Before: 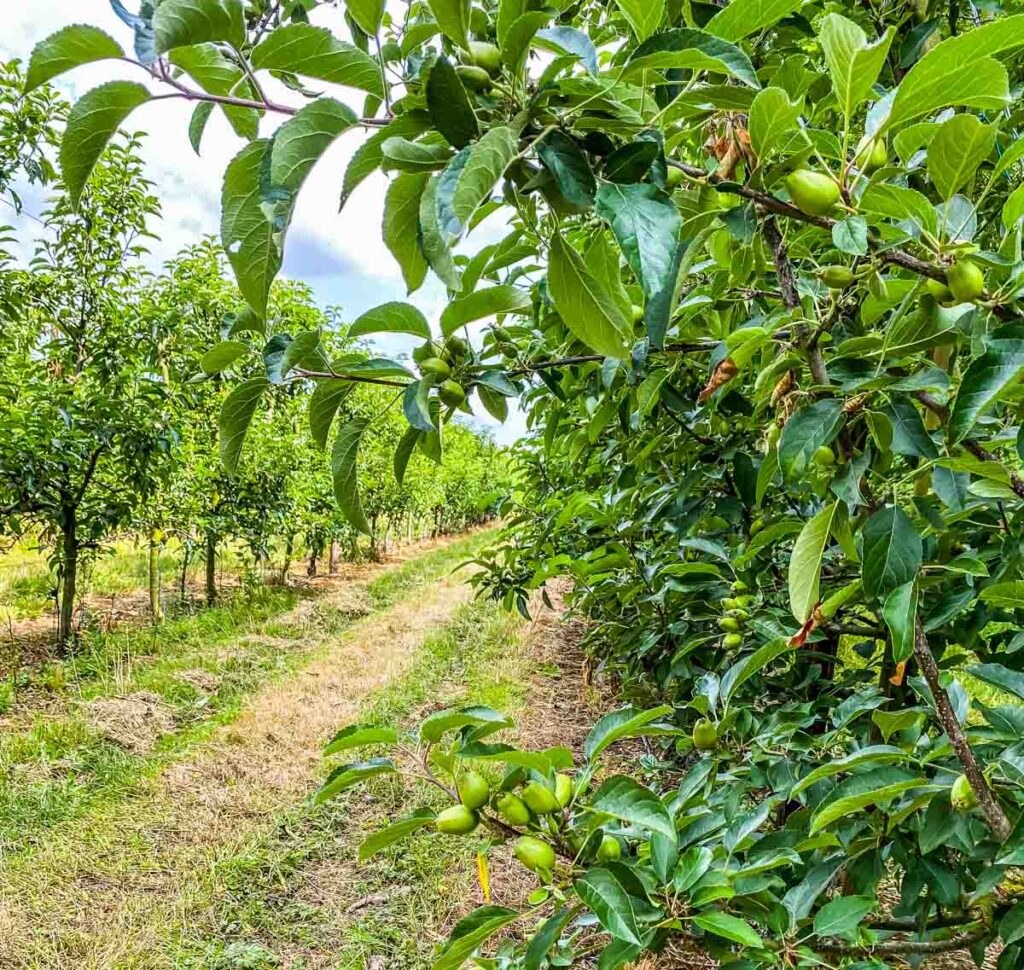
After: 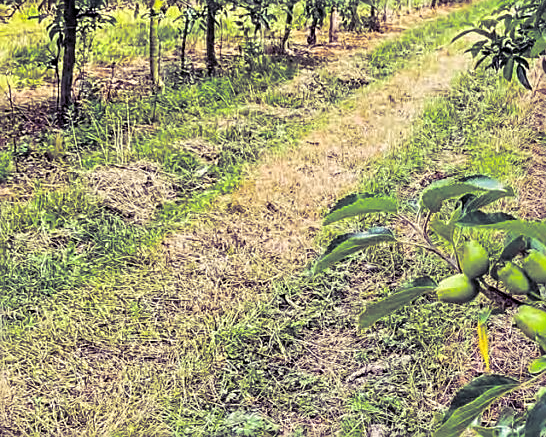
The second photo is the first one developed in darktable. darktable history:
split-toning: shadows › hue 255.6°, shadows › saturation 0.66, highlights › hue 43.2°, highlights › saturation 0.68, balance -50.1
crop and rotate: top 54.778%, right 46.61%, bottom 0.159%
sharpen: on, module defaults
